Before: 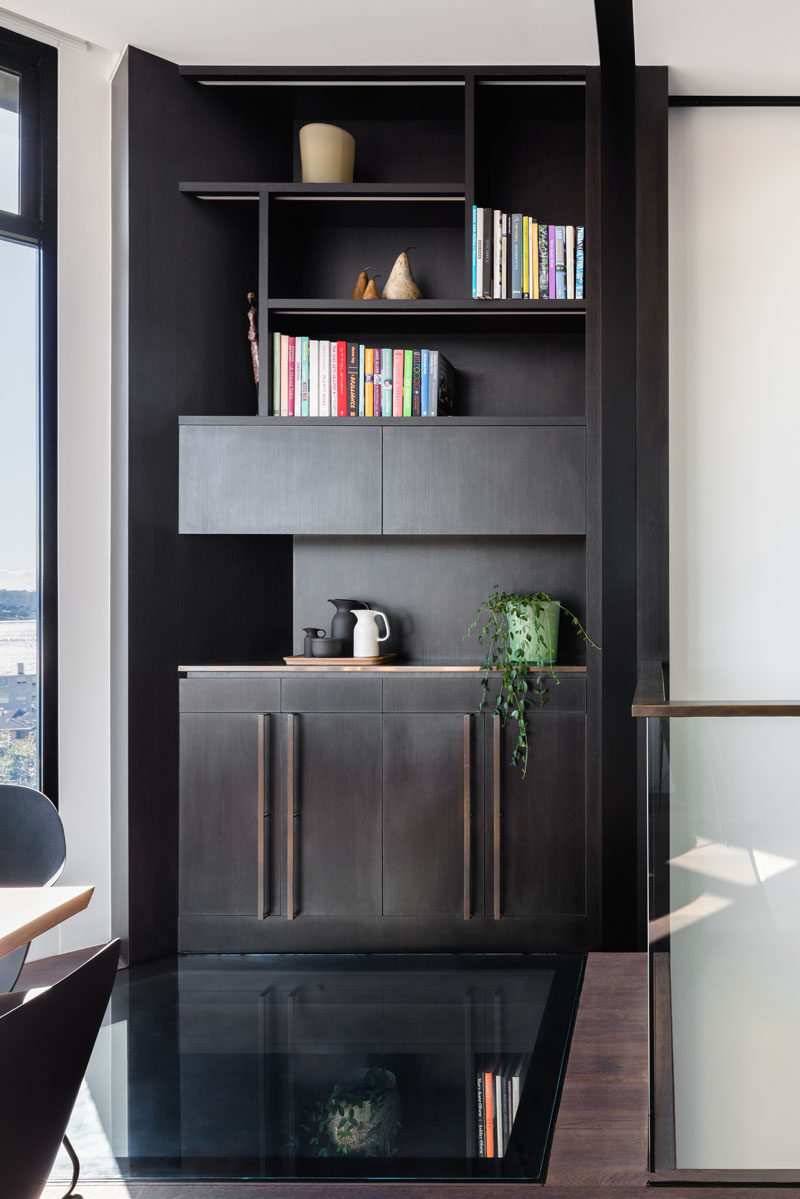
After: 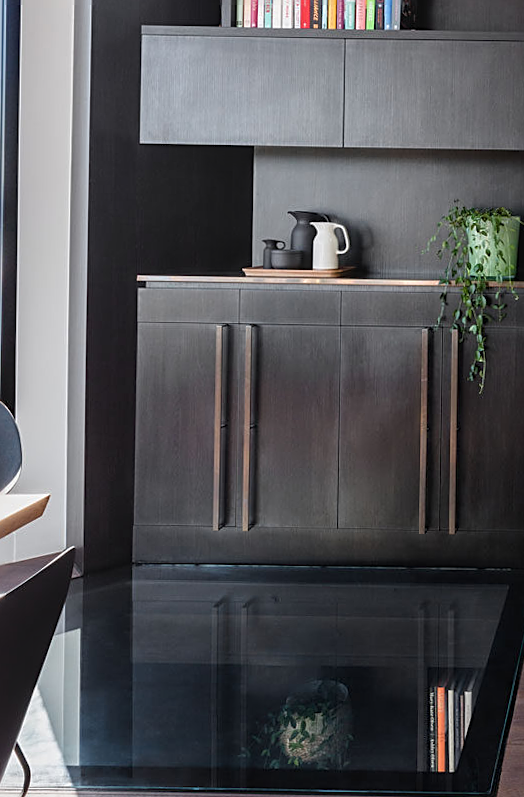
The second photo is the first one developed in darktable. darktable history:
crop and rotate: angle -0.903°, left 4.02%, top 31.942%, right 28.823%
local contrast: detail 110%
sharpen: on, module defaults
